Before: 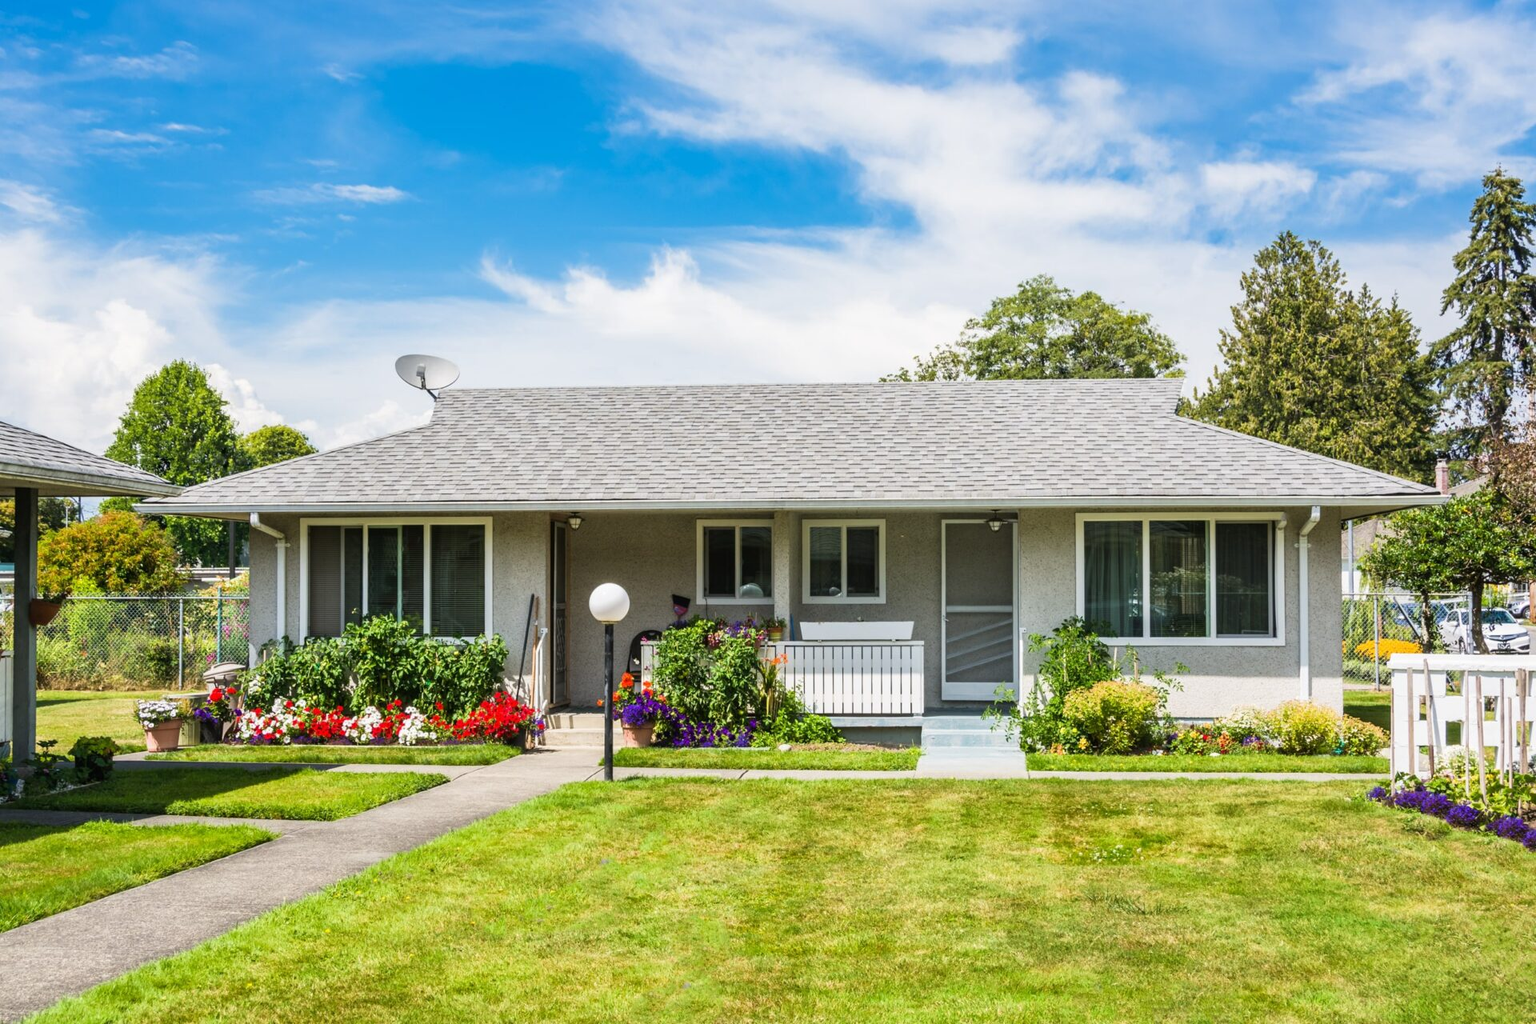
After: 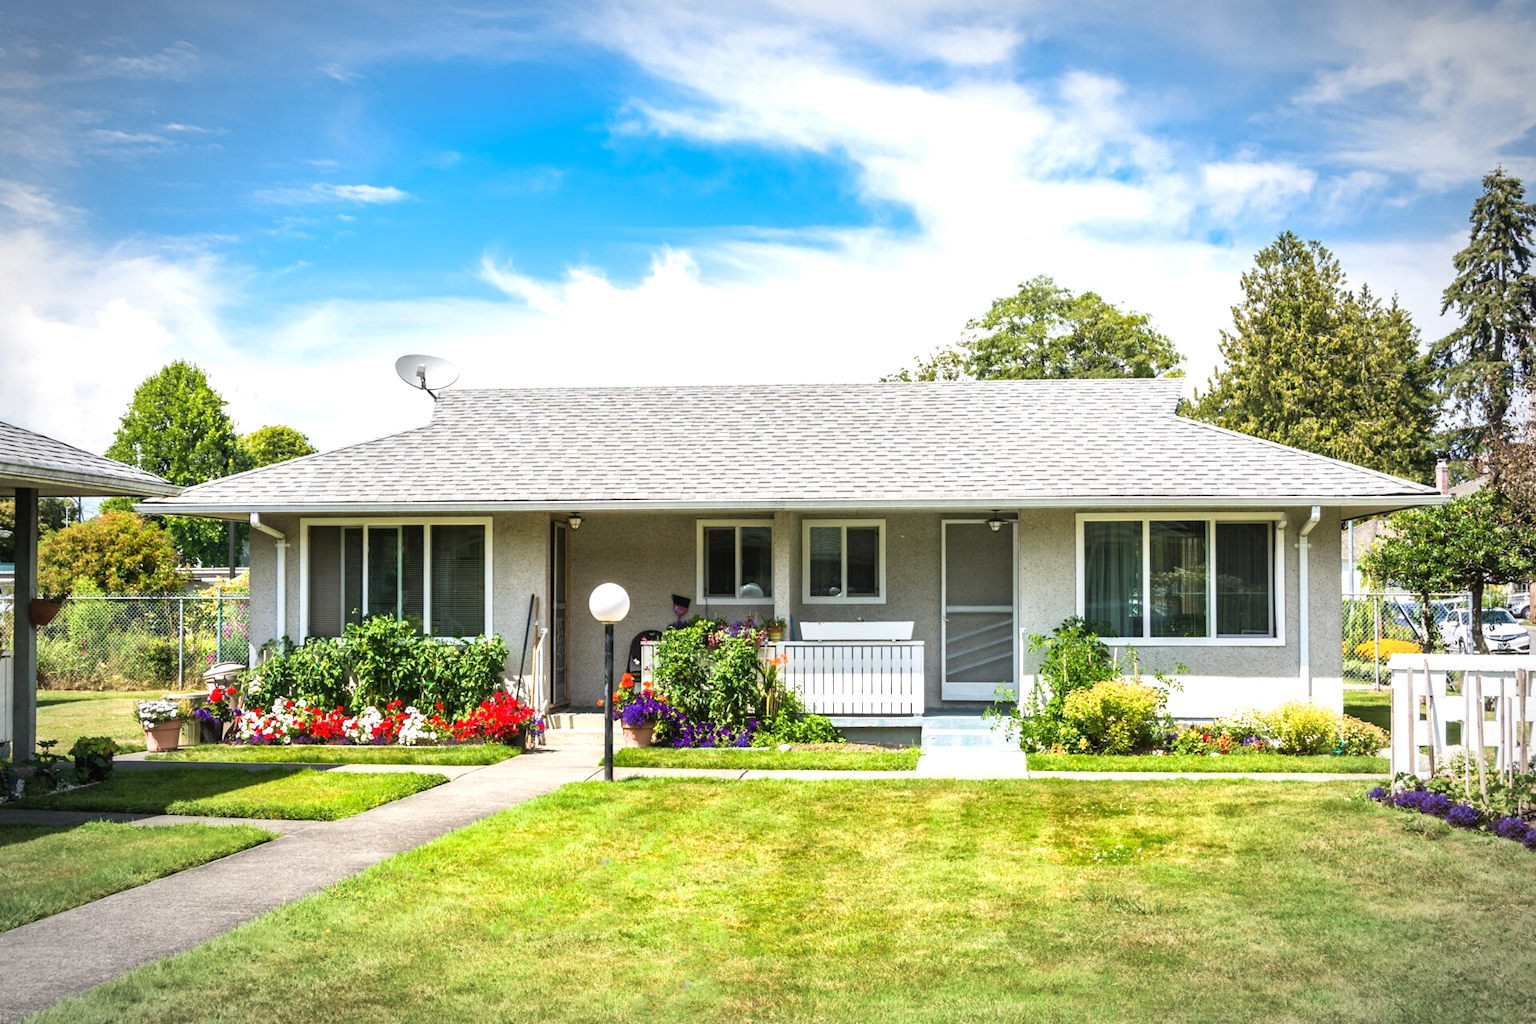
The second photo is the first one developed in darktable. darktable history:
exposure: exposure 0.509 EV, compensate exposure bias true, compensate highlight preservation false
vignetting: automatic ratio true, unbound false
